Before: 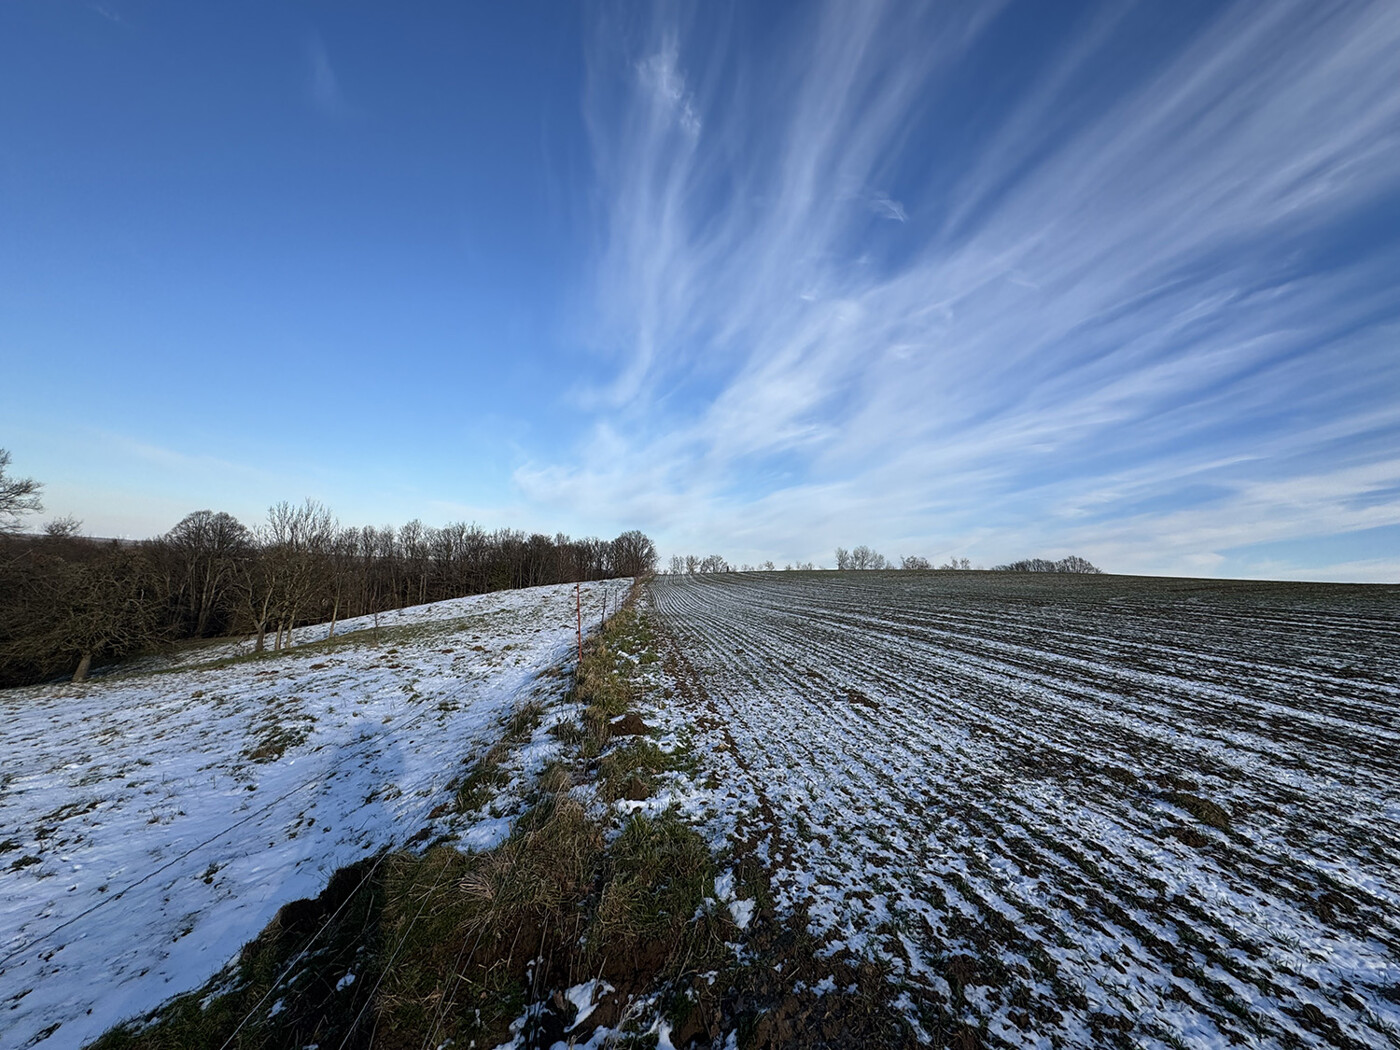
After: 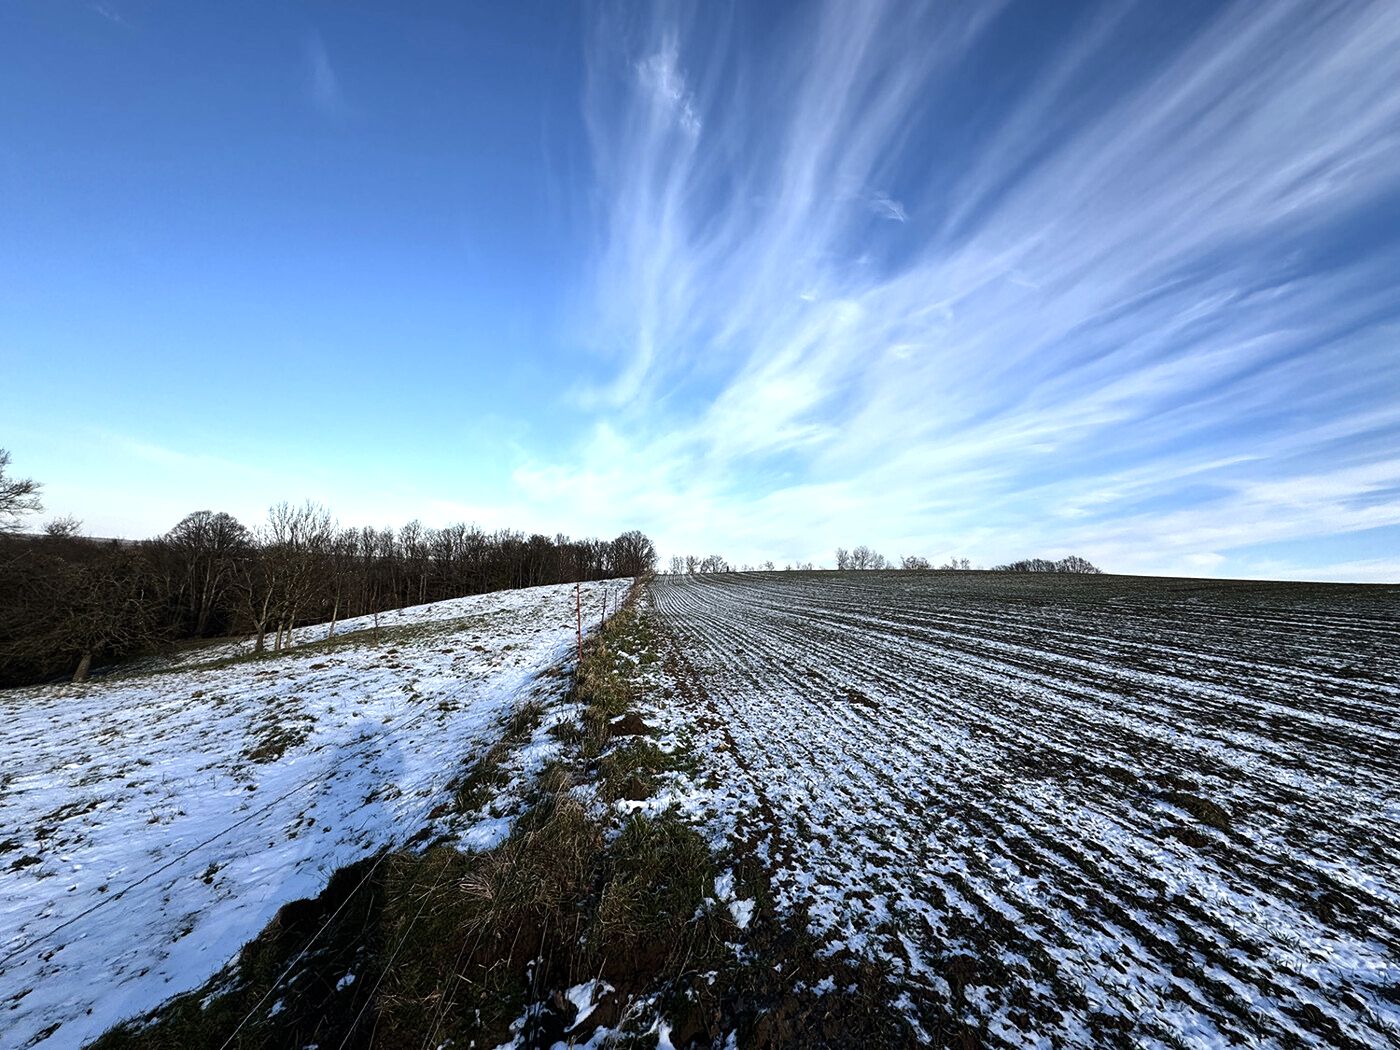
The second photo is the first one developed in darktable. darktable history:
exposure: compensate highlight preservation false
tone equalizer: -8 EV -0.75 EV, -7 EV -0.7 EV, -6 EV -0.6 EV, -5 EV -0.4 EV, -3 EV 0.4 EV, -2 EV 0.6 EV, -1 EV 0.7 EV, +0 EV 0.75 EV, edges refinement/feathering 500, mask exposure compensation -1.57 EV, preserve details no
